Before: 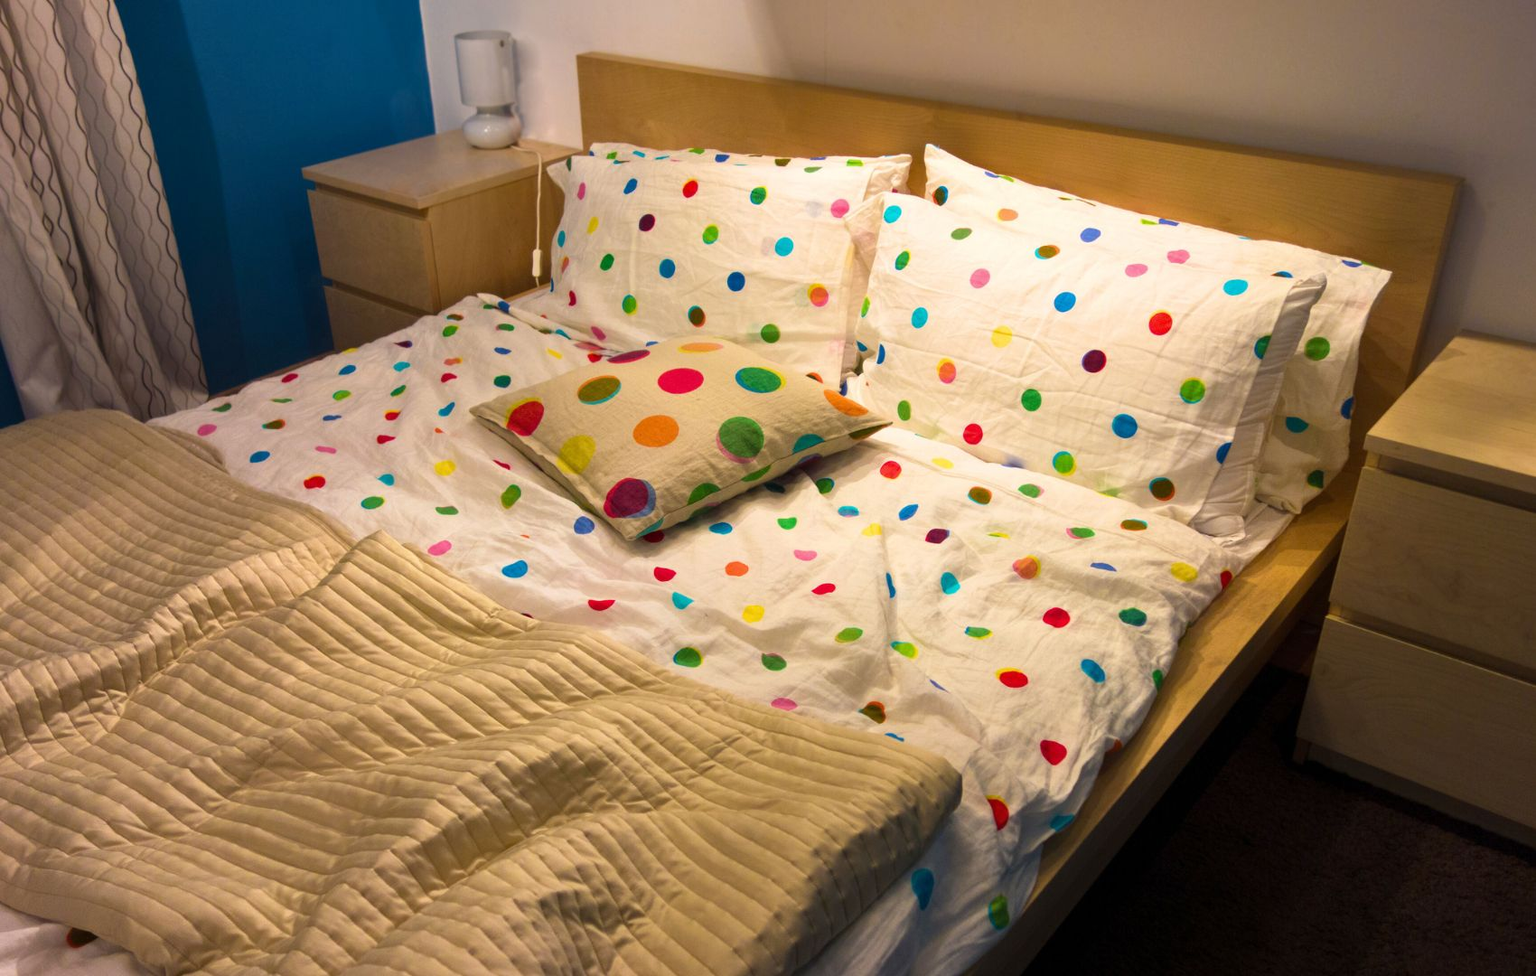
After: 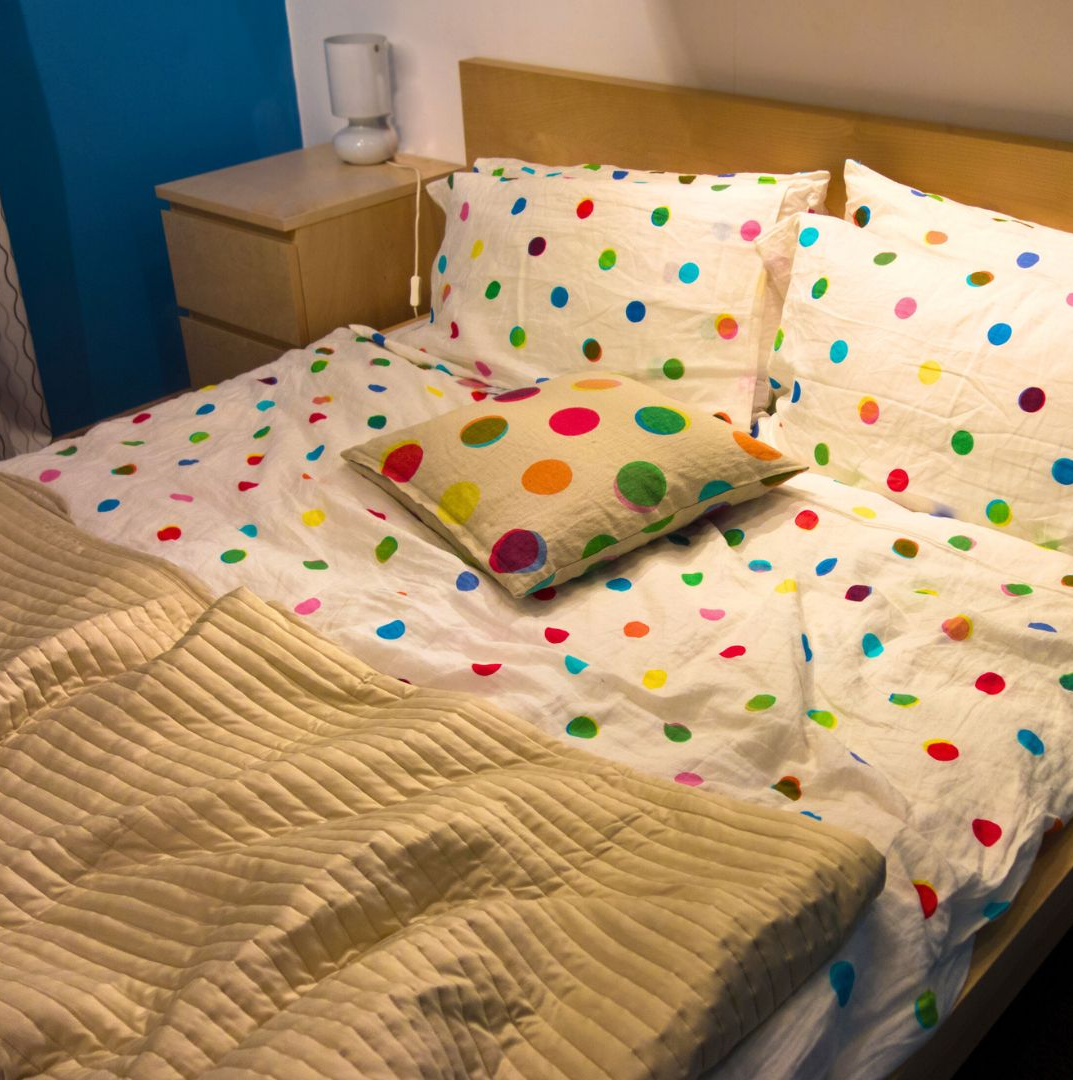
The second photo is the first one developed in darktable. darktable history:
crop: left 10.535%, right 26.29%
